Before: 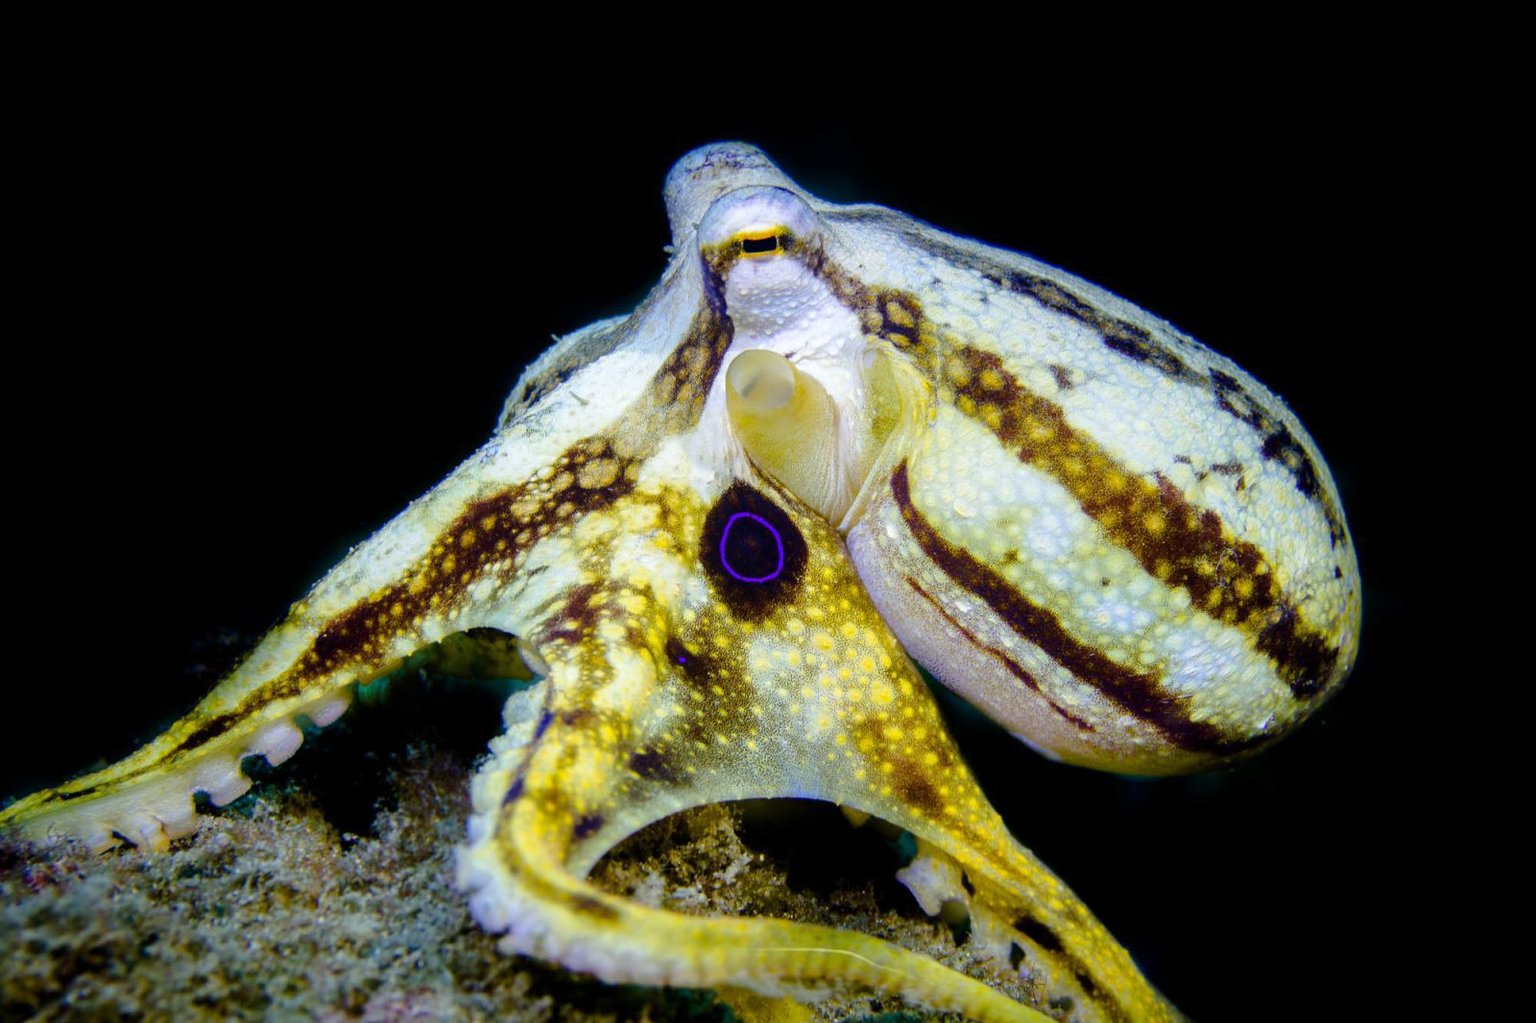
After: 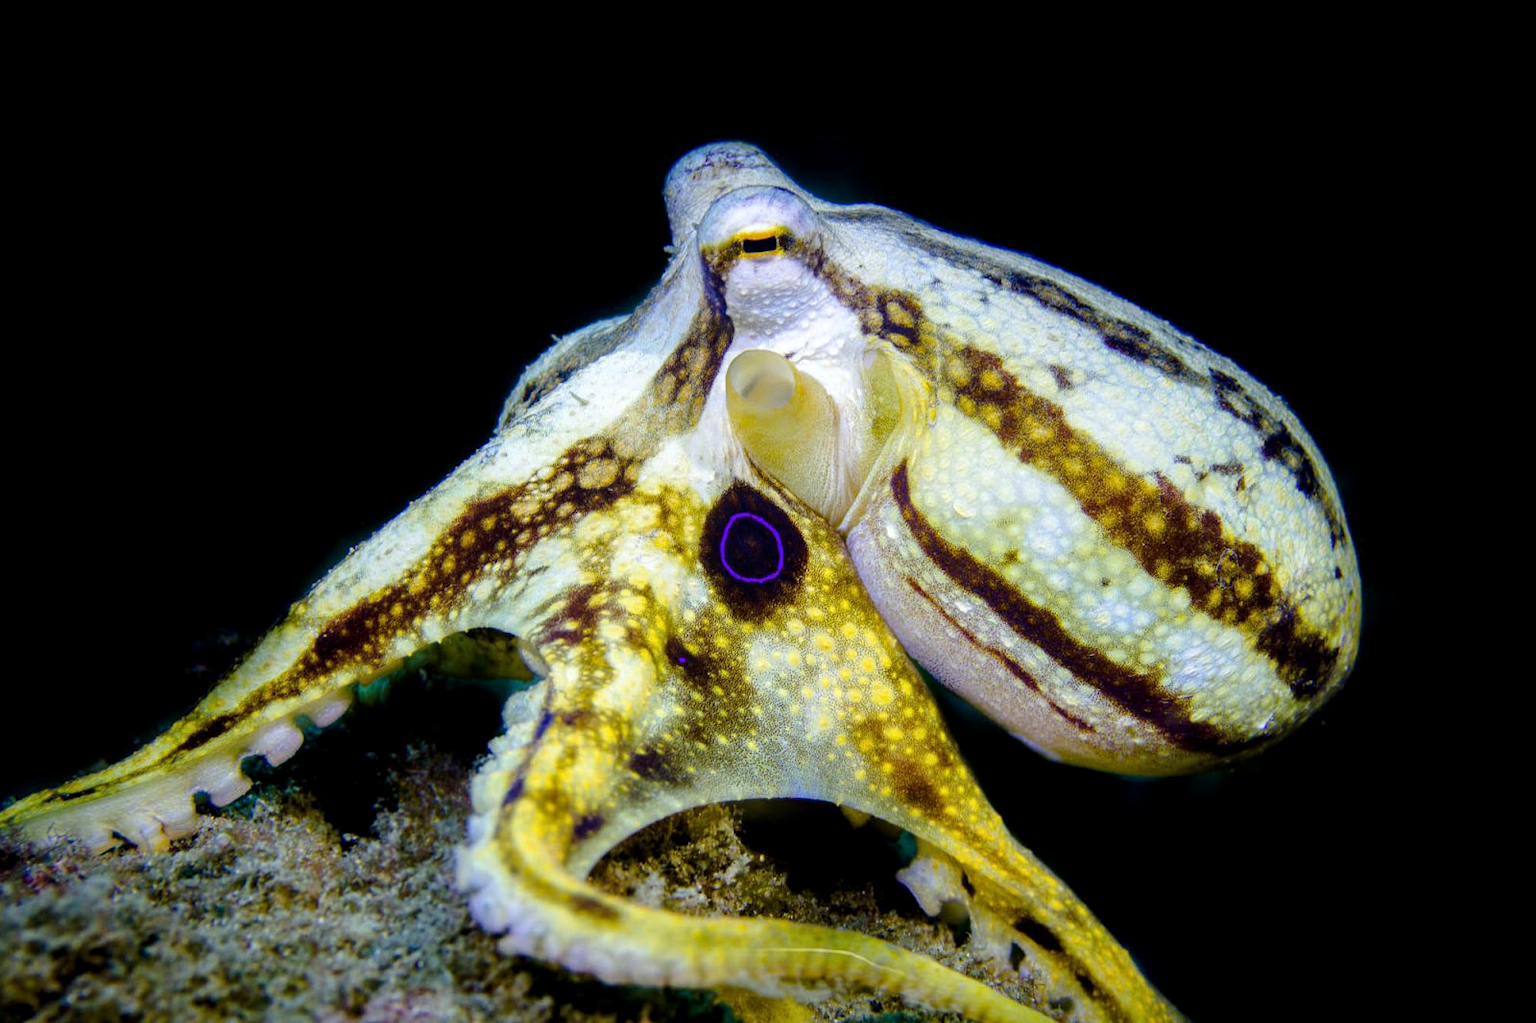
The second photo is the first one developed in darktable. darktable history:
local contrast: highlights 100%, shadows 100%, detail 120%, midtone range 0.2
rotate and perspective: crop left 0, crop top 0
